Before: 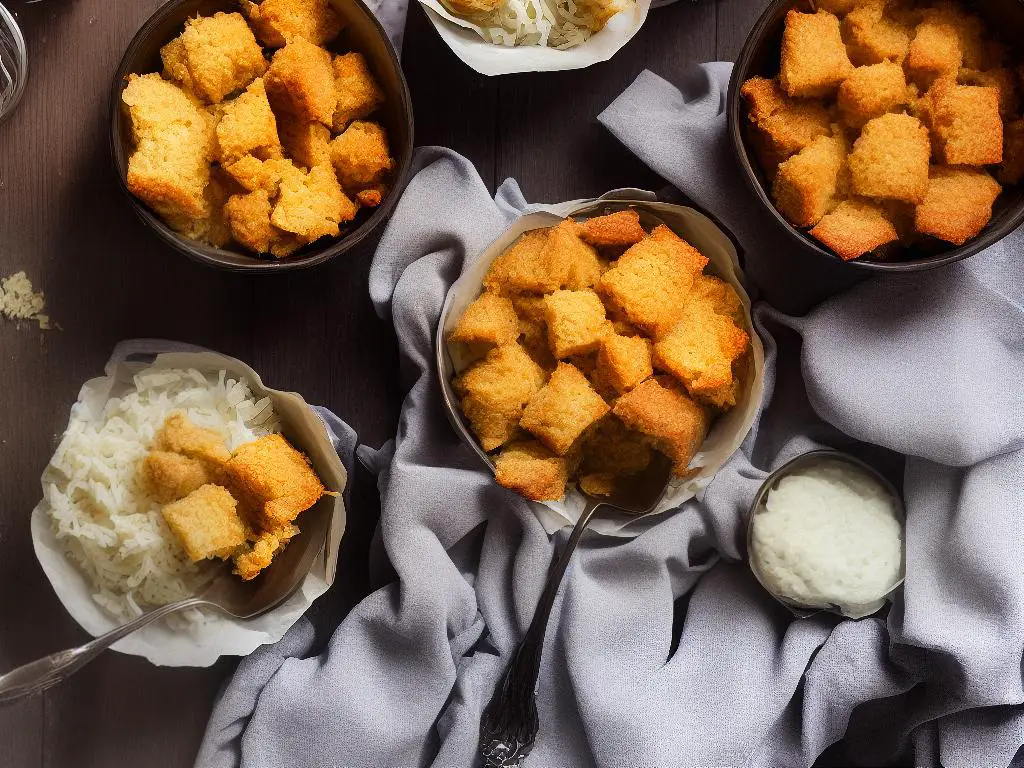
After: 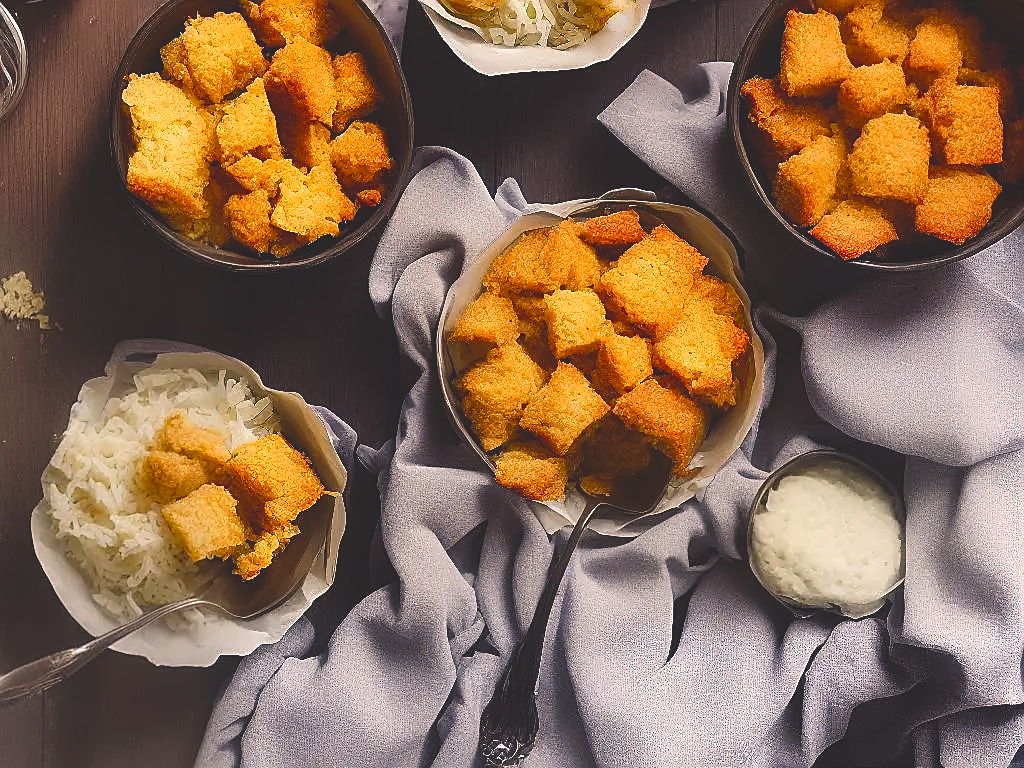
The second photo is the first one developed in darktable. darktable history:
sharpen: radius 1.4, amount 1.25, threshold 0.7
color balance rgb: shadows lift › chroma 2%, shadows lift › hue 247.2°, power › chroma 0.3%, power › hue 25.2°, highlights gain › chroma 3%, highlights gain › hue 60°, global offset › luminance 2%, perceptual saturation grading › global saturation 20%, perceptual saturation grading › highlights -20%, perceptual saturation grading › shadows 30%
